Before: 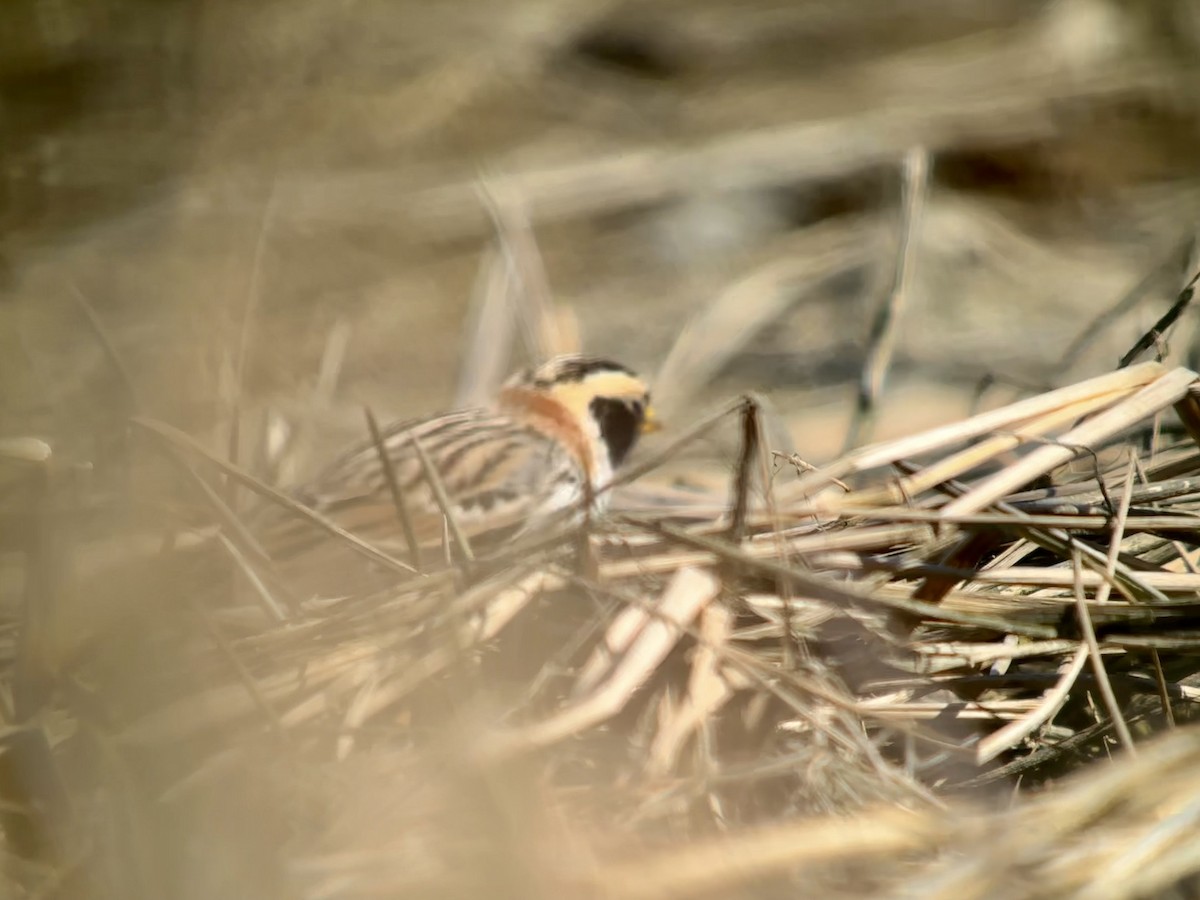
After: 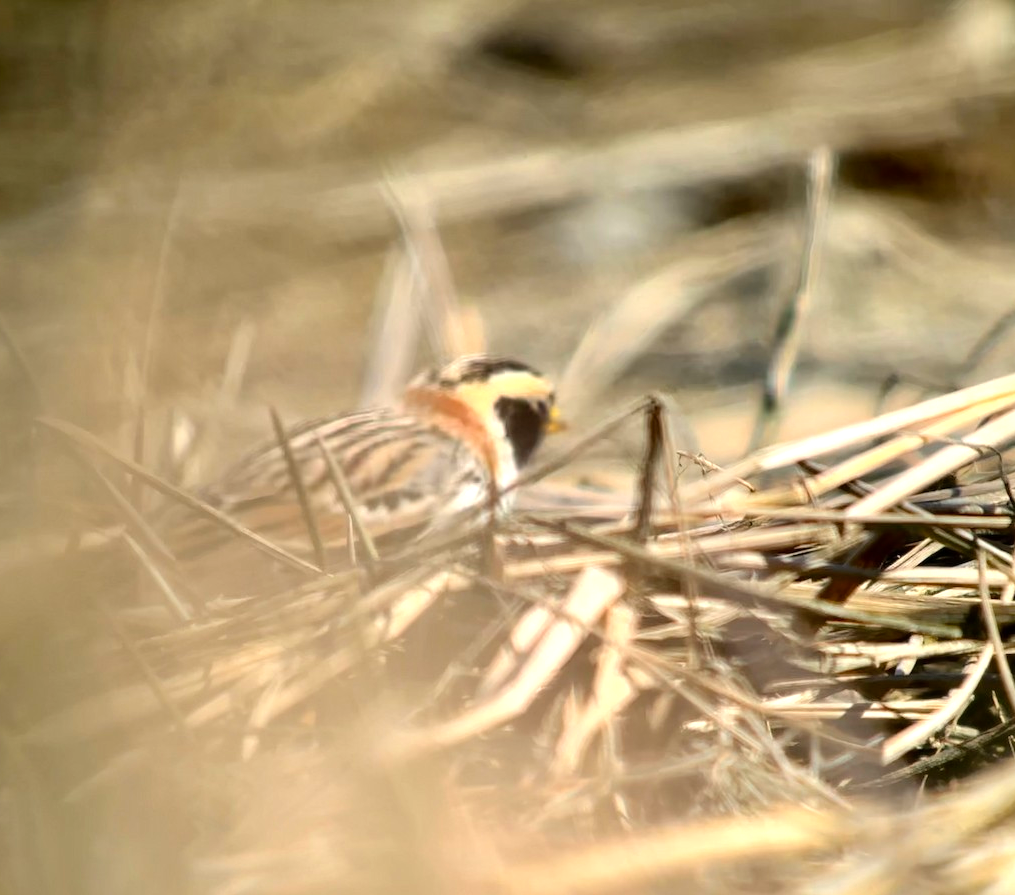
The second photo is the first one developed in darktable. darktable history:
crop: left 7.963%, right 7.429%
tone equalizer: -8 EV -0.396 EV, -7 EV -0.402 EV, -6 EV -0.326 EV, -5 EV -0.234 EV, -3 EV 0.232 EV, -2 EV 0.339 EV, -1 EV 0.411 EV, +0 EV 0.44 EV
